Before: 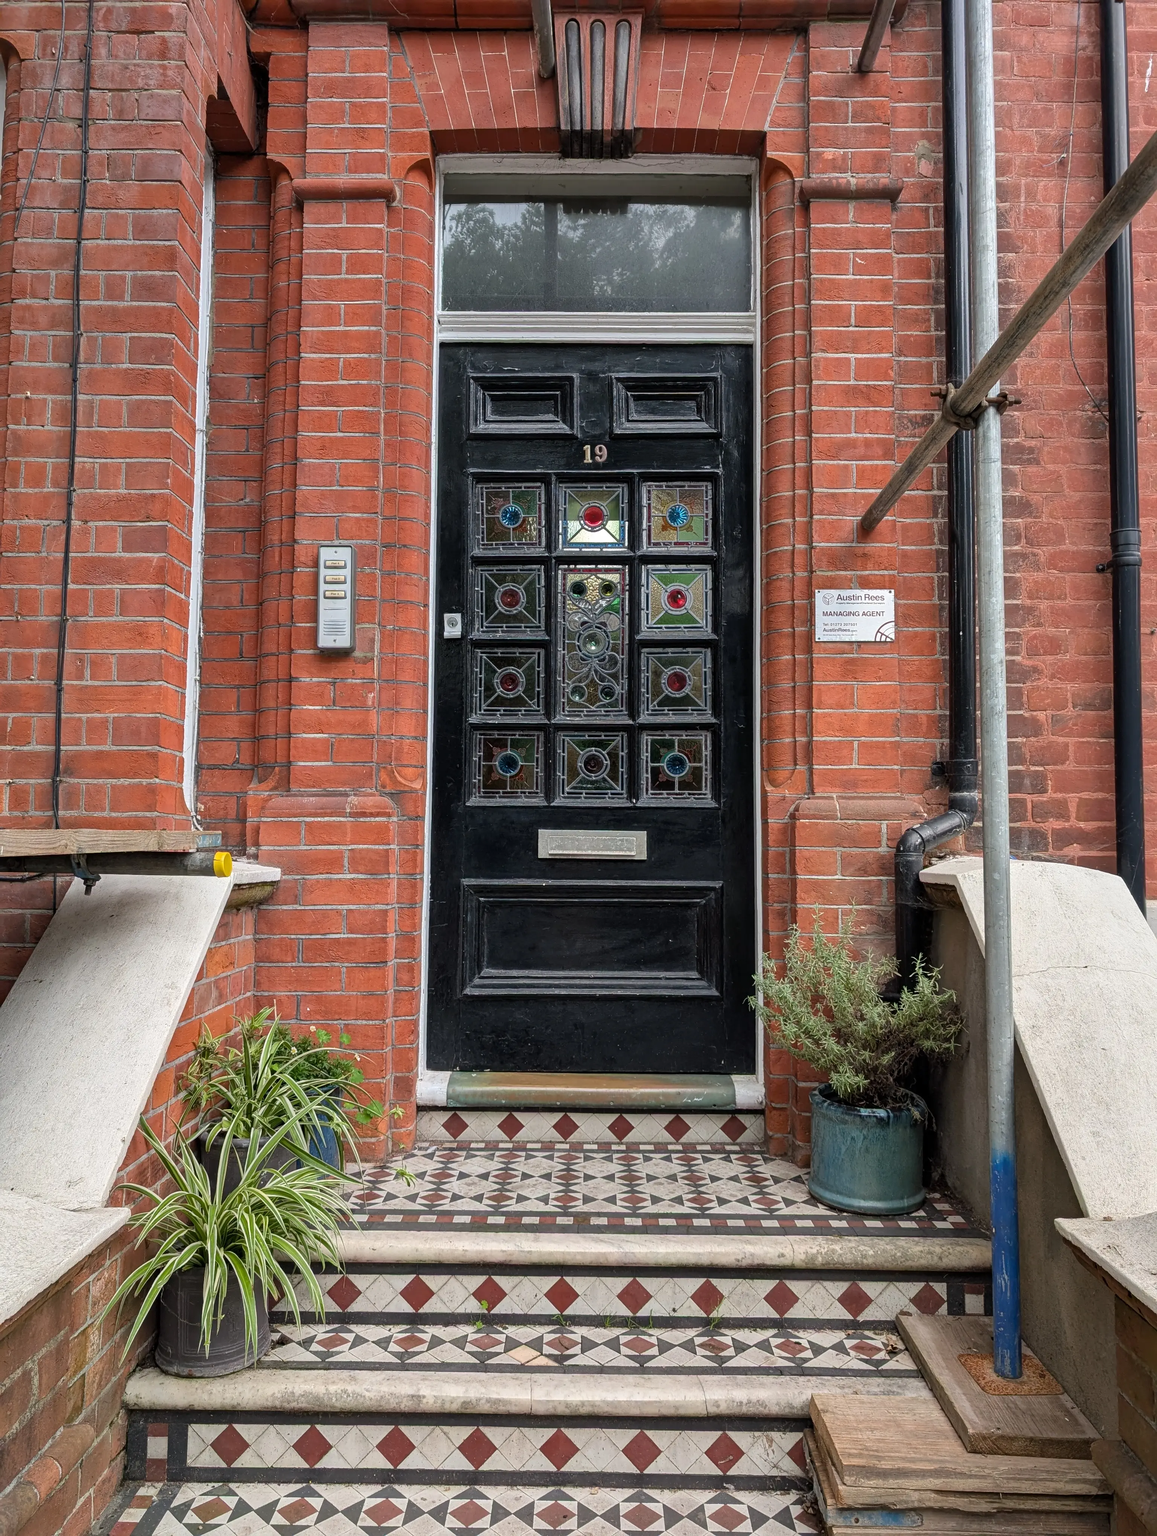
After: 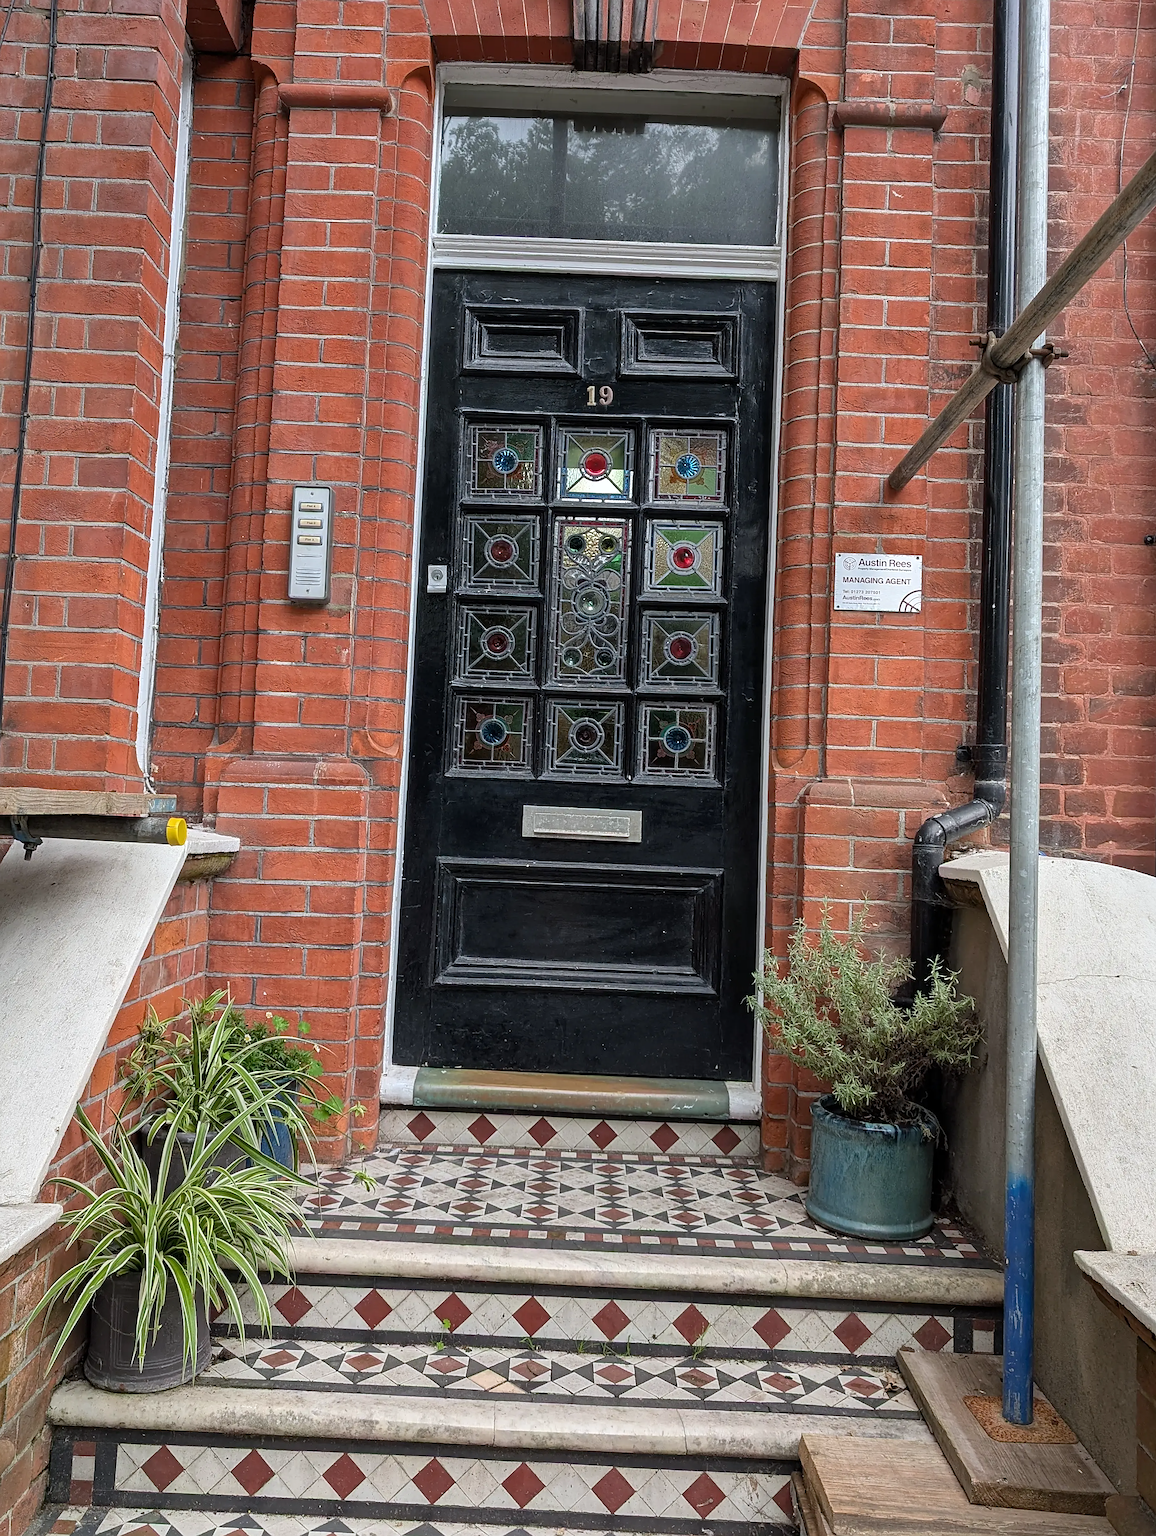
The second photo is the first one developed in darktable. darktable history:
crop and rotate: angle -1.96°, left 3.097%, top 4.154%, right 1.586%, bottom 0.529%
white balance: red 0.982, blue 1.018
tone equalizer: on, module defaults
sharpen: radius 1.967
